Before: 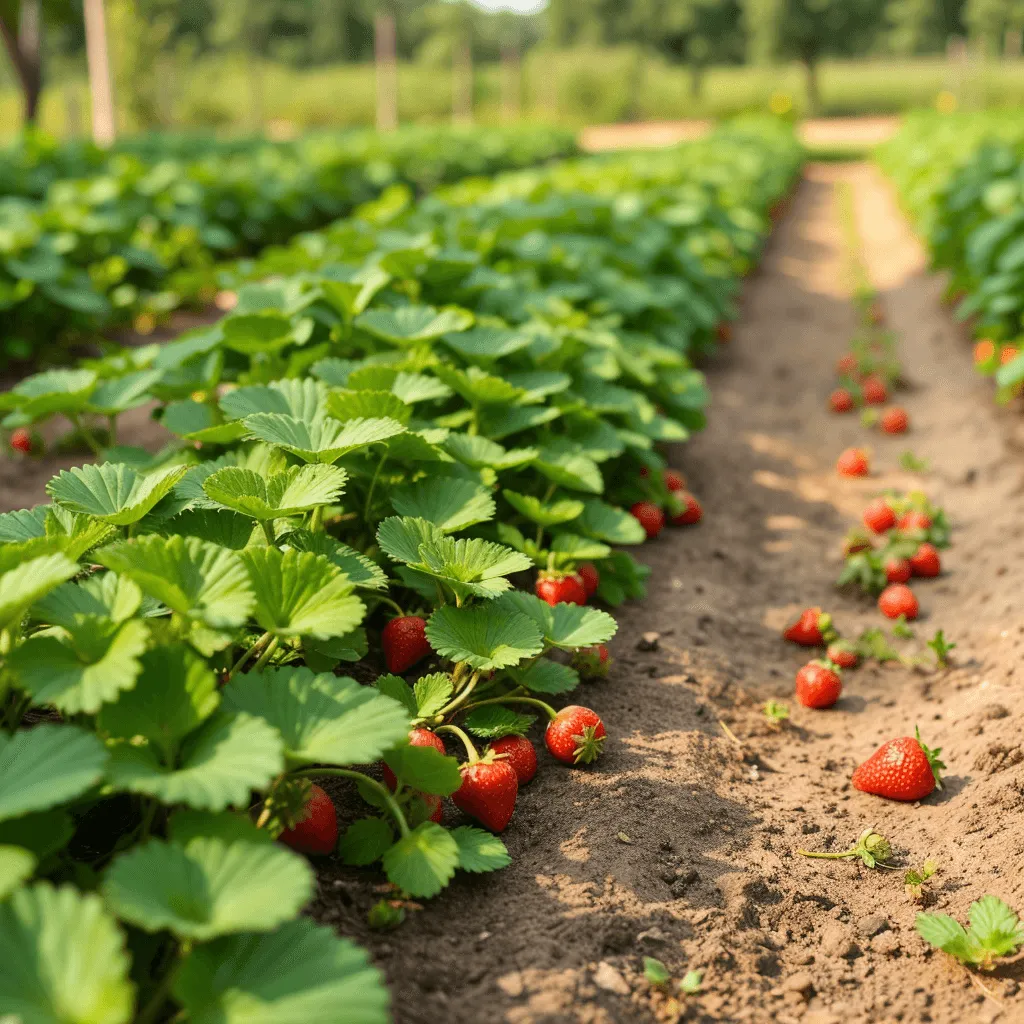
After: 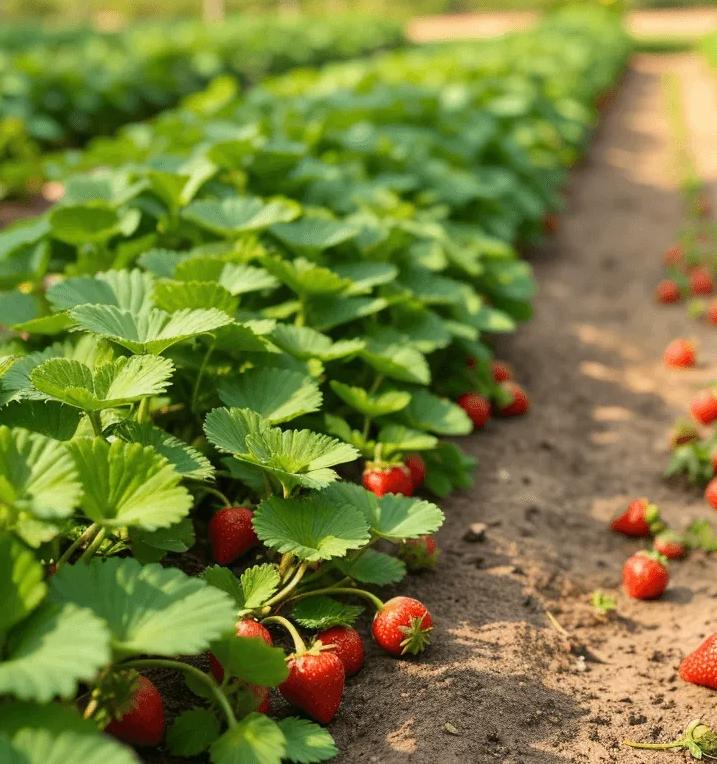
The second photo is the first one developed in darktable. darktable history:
crop and rotate: left 16.97%, top 10.683%, right 12.985%, bottom 14.67%
